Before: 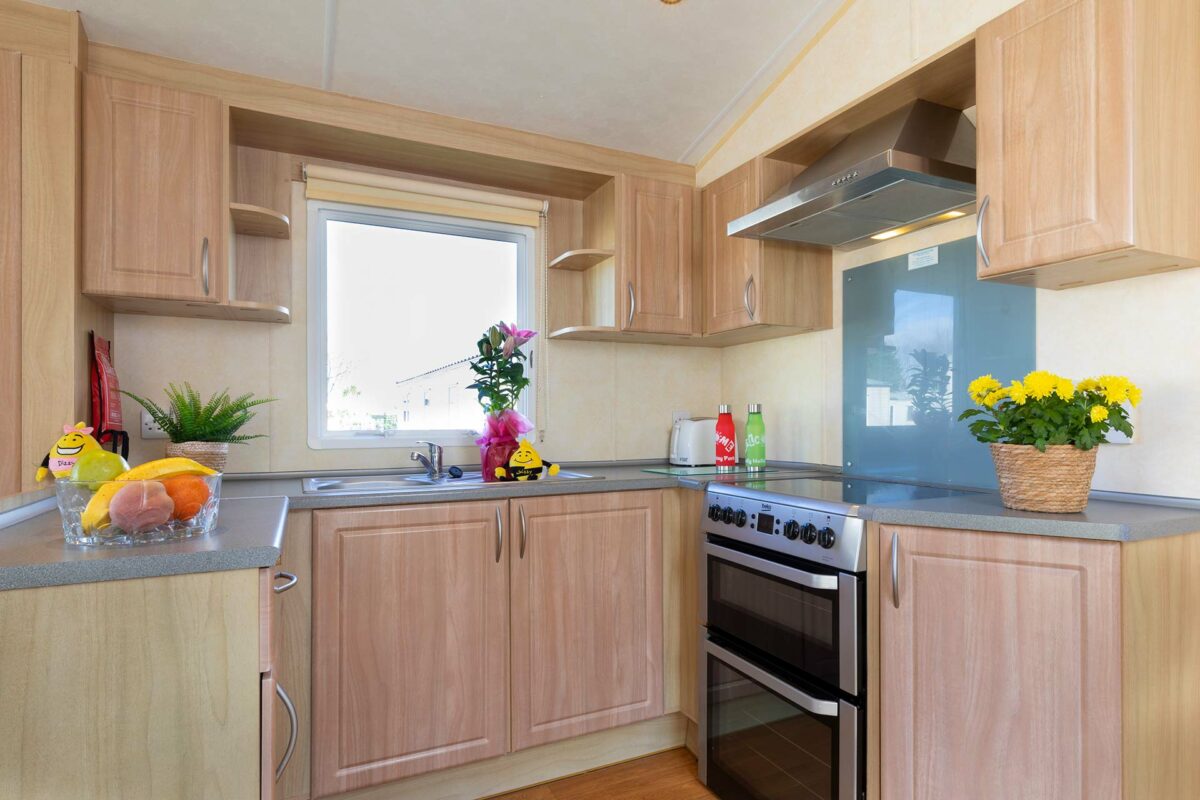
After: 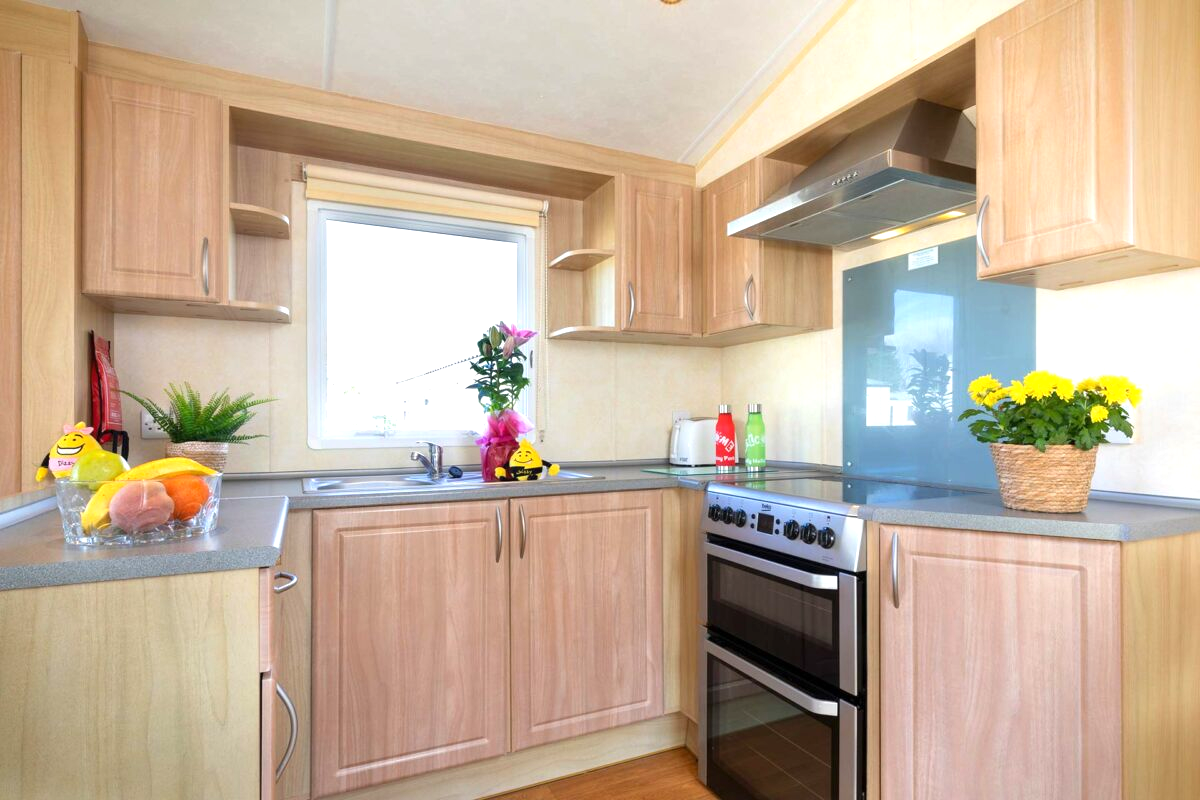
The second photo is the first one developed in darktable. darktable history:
exposure: exposure 0.6 EV, compensate highlight preservation false
tone equalizer: on, module defaults
vignetting: fall-off start 88.53%, fall-off radius 44.2%, saturation 0.376, width/height ratio 1.161
